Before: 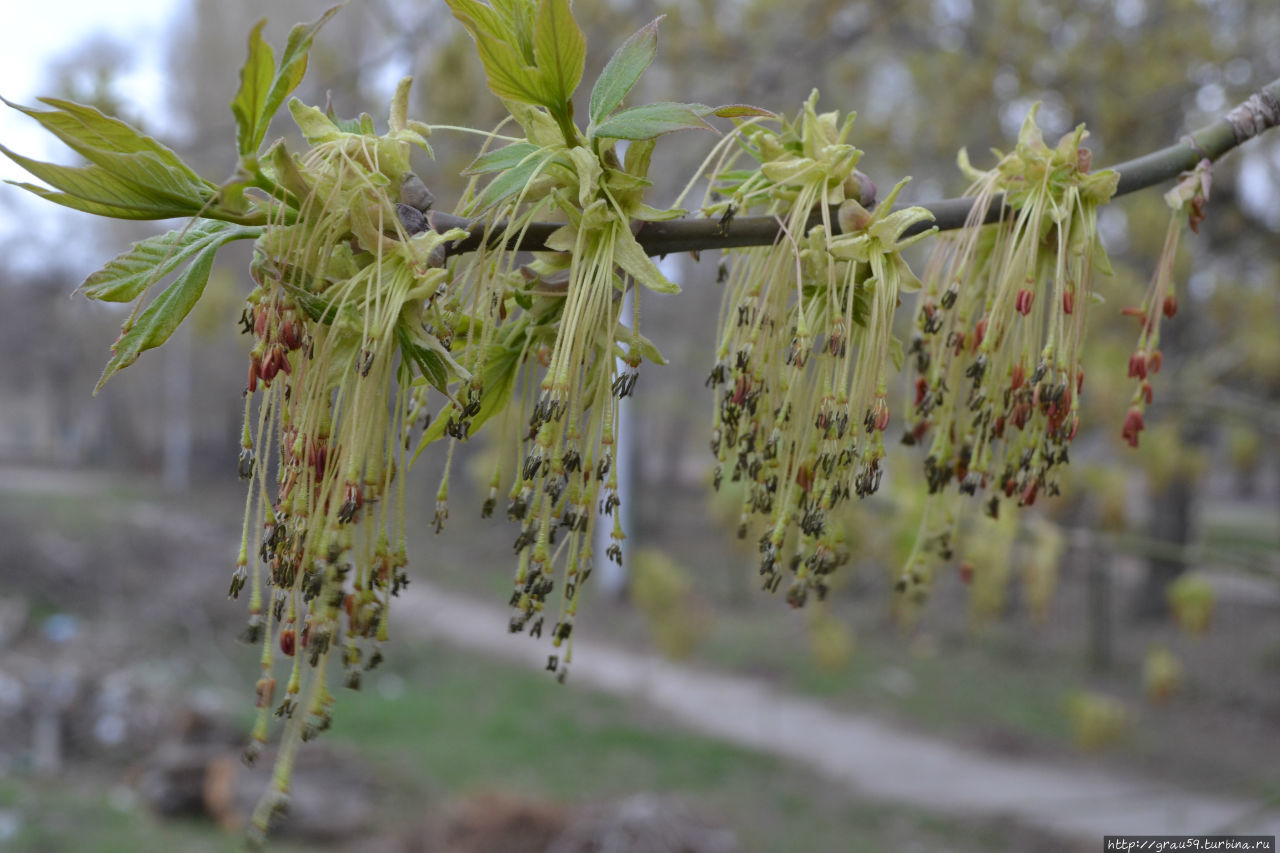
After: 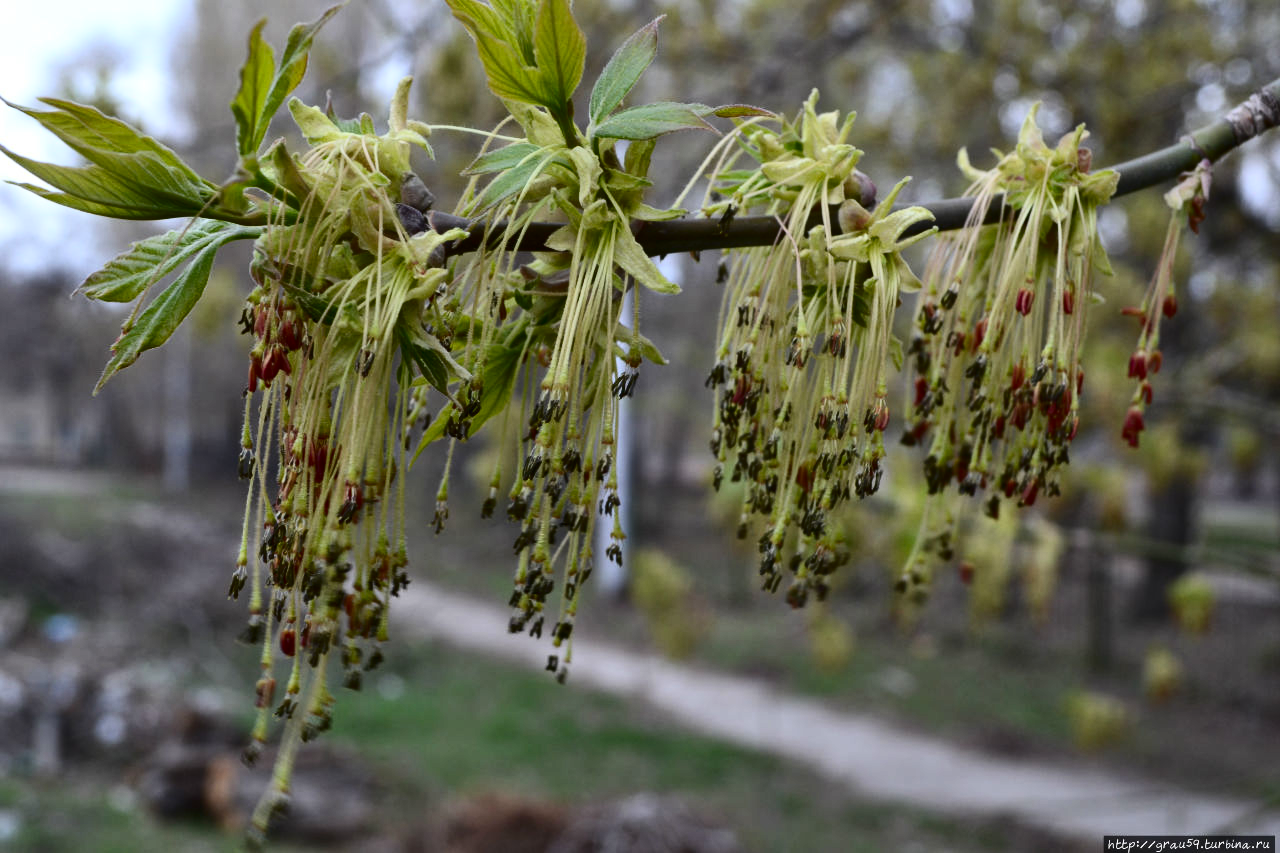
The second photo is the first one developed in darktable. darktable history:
contrast brightness saturation: contrast 0.33, brightness -0.077, saturation 0.173
